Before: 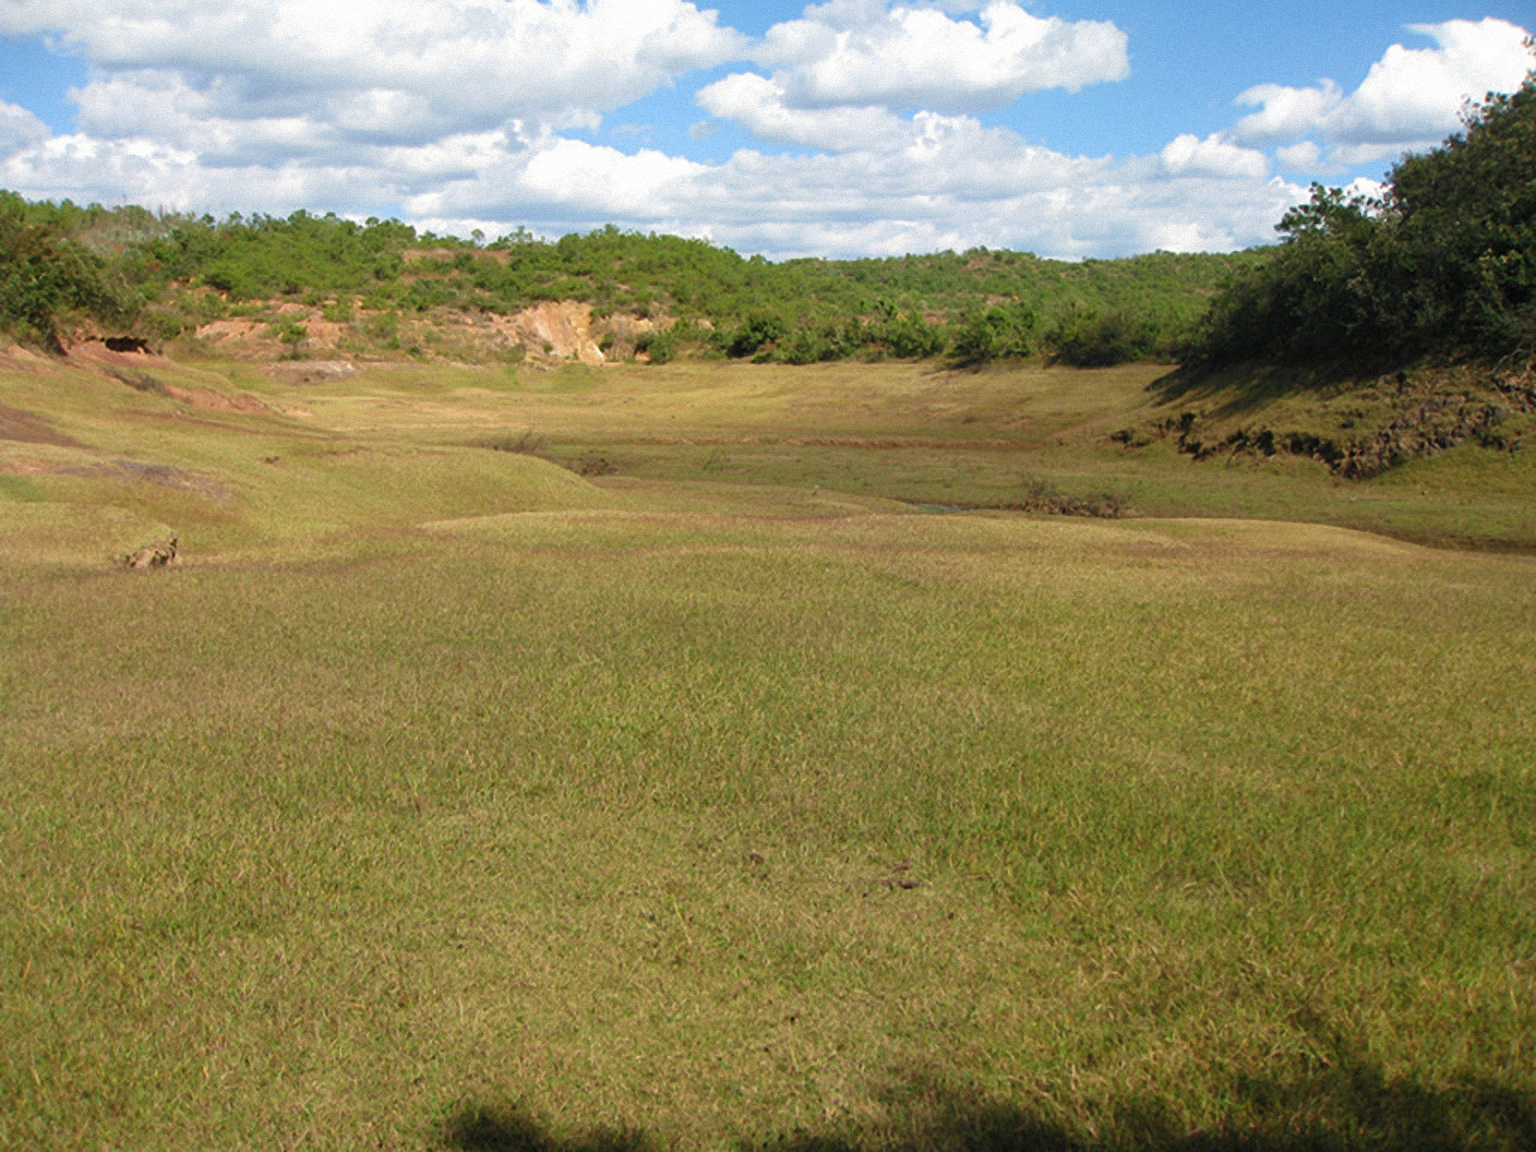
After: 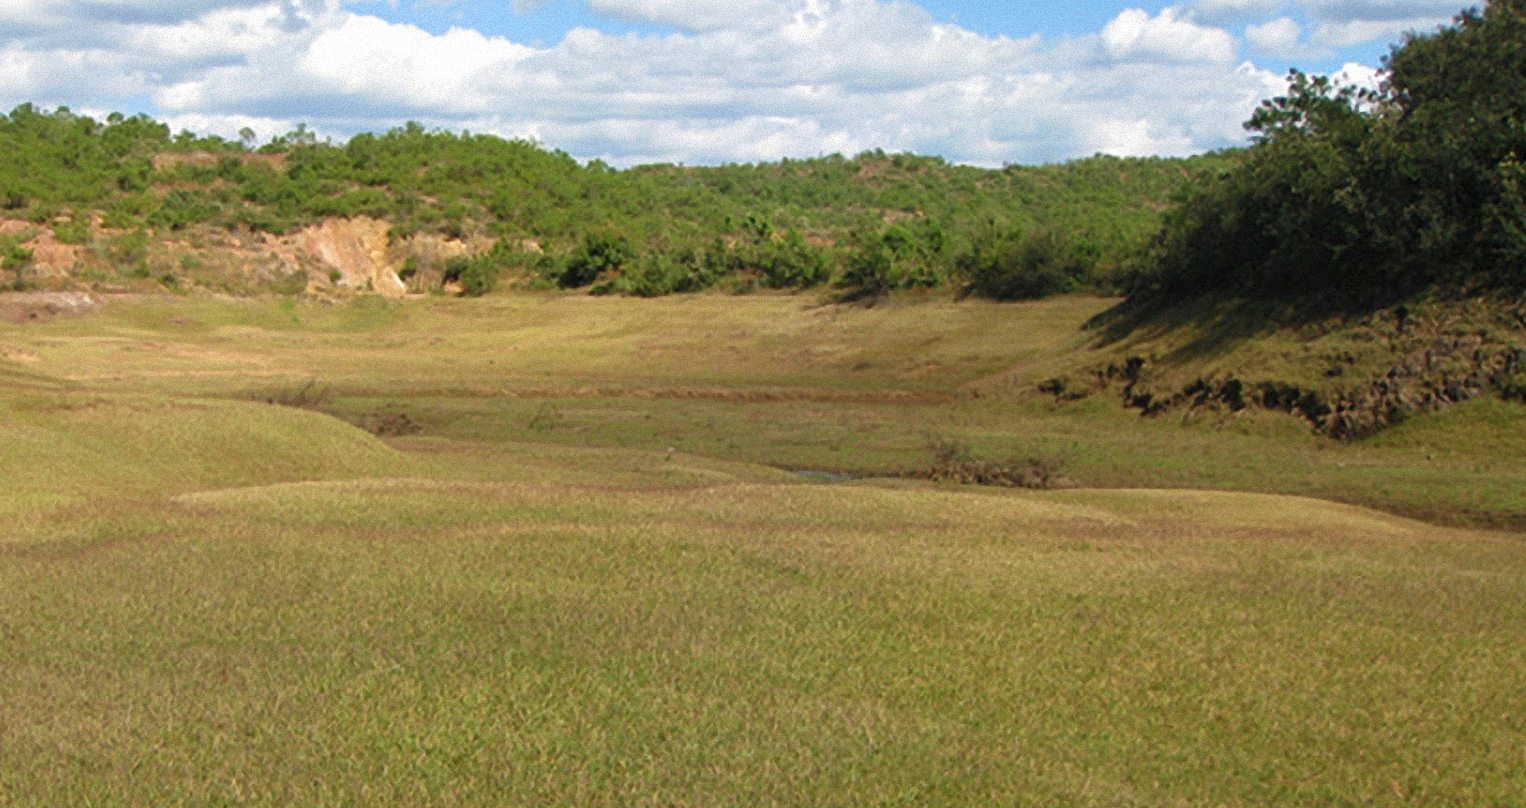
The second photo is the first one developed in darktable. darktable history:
crop: left 18.256%, top 11.083%, right 2.241%, bottom 32.776%
